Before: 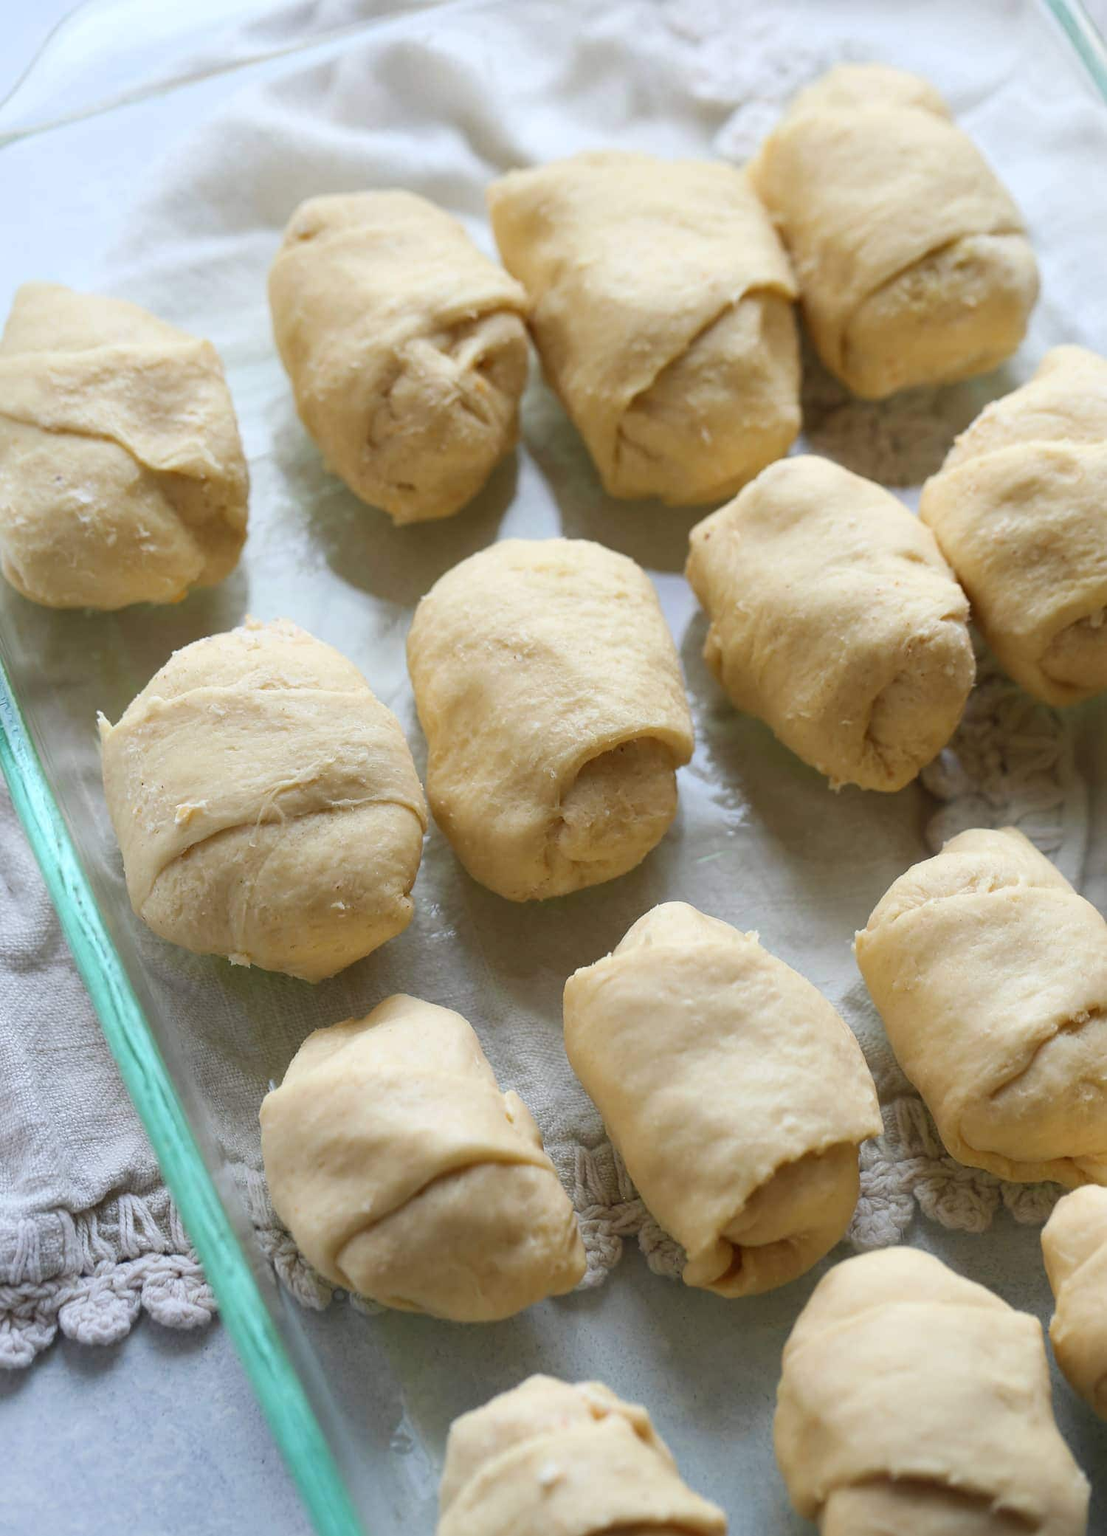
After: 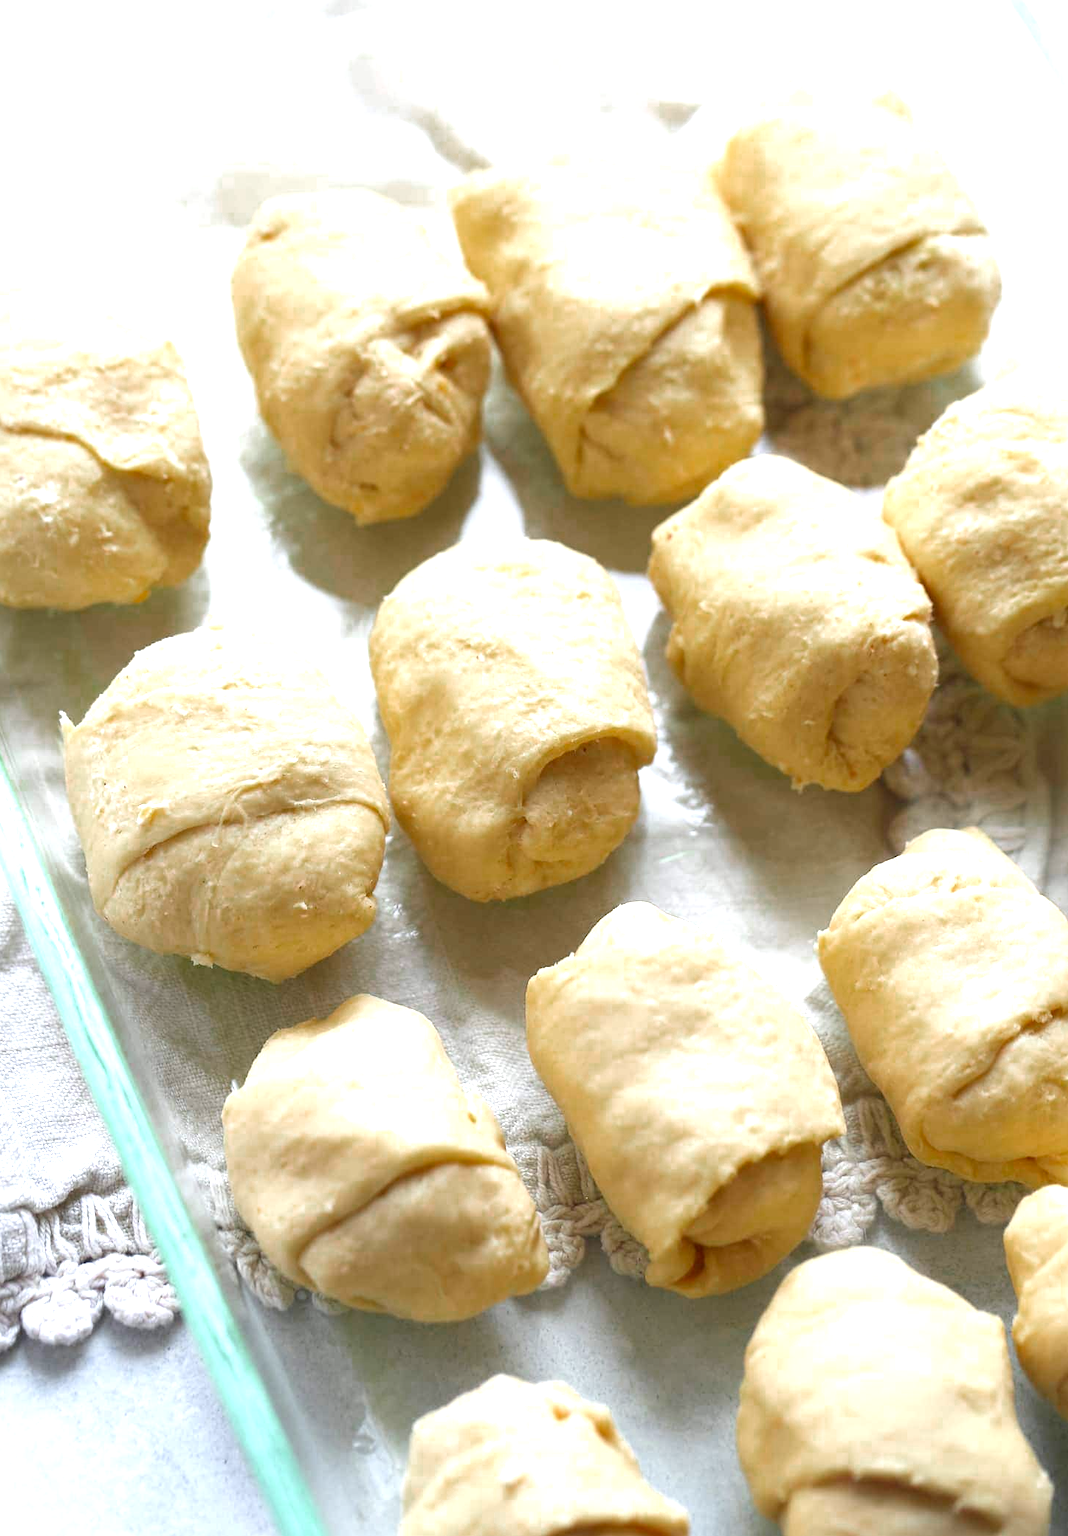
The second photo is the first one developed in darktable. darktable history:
crop and rotate: left 3.498%
exposure: black level correction 0, exposure 1.2 EV, compensate exposure bias true, compensate highlight preservation false
color zones: curves: ch0 [(0, 0.48) (0.209, 0.398) (0.305, 0.332) (0.429, 0.493) (0.571, 0.5) (0.714, 0.5) (0.857, 0.5) (1, 0.48)]; ch1 [(0, 0.633) (0.143, 0.586) (0.286, 0.489) (0.429, 0.448) (0.571, 0.31) (0.714, 0.335) (0.857, 0.492) (1, 0.633)]; ch2 [(0, 0.448) (0.143, 0.498) (0.286, 0.5) (0.429, 0.5) (0.571, 0.5) (0.714, 0.5) (0.857, 0.5) (1, 0.448)]
